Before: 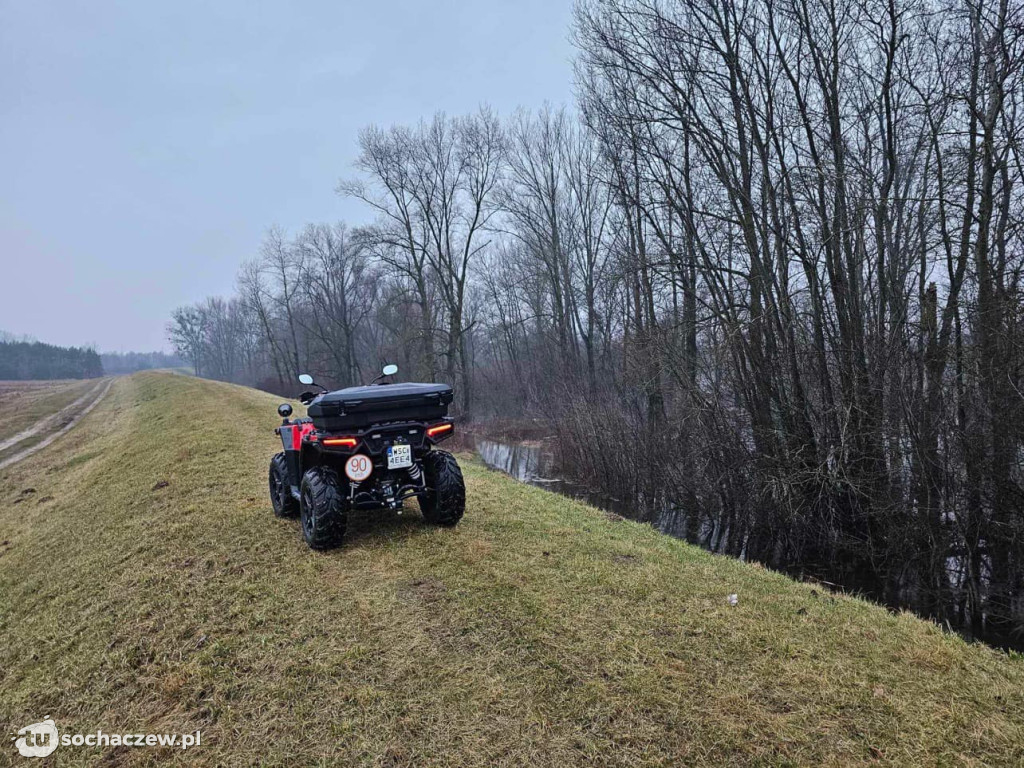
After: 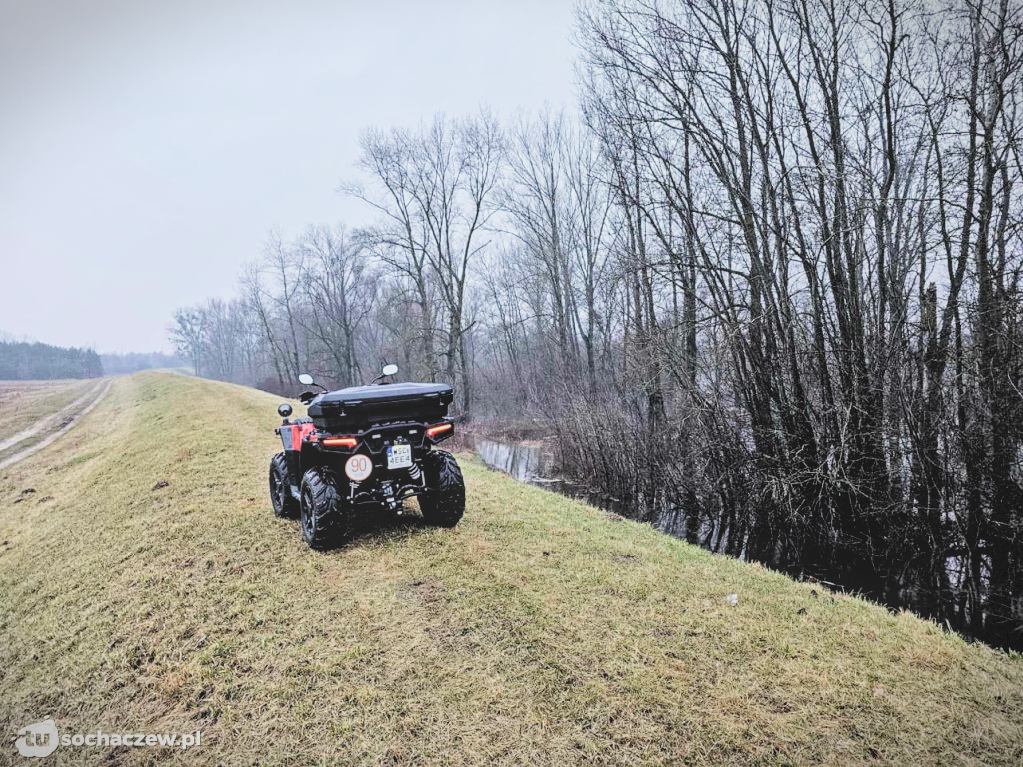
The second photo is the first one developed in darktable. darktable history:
vignetting: fall-off start 100%, brightness -0.406, saturation -0.3, width/height ratio 1.324, dithering 8-bit output, unbound false
tone equalizer: -8 EV -0.417 EV, -7 EV -0.389 EV, -6 EV -0.333 EV, -5 EV -0.222 EV, -3 EV 0.222 EV, -2 EV 0.333 EV, -1 EV 0.389 EV, +0 EV 0.417 EV, edges refinement/feathering 500, mask exposure compensation -1.57 EV, preserve details no
local contrast: highlights 48%, shadows 0%, detail 100%
white balance: red 1, blue 1
filmic rgb: black relative exposure -4.58 EV, white relative exposure 4.8 EV, threshold 3 EV, hardness 2.36, latitude 36.07%, contrast 1.048, highlights saturation mix 1.32%, shadows ↔ highlights balance 1.25%, color science v4 (2020), enable highlight reconstruction true
contrast brightness saturation: contrast 0.06, brightness -0.01, saturation -0.23
exposure: exposure 1.137 EV, compensate highlight preservation false
